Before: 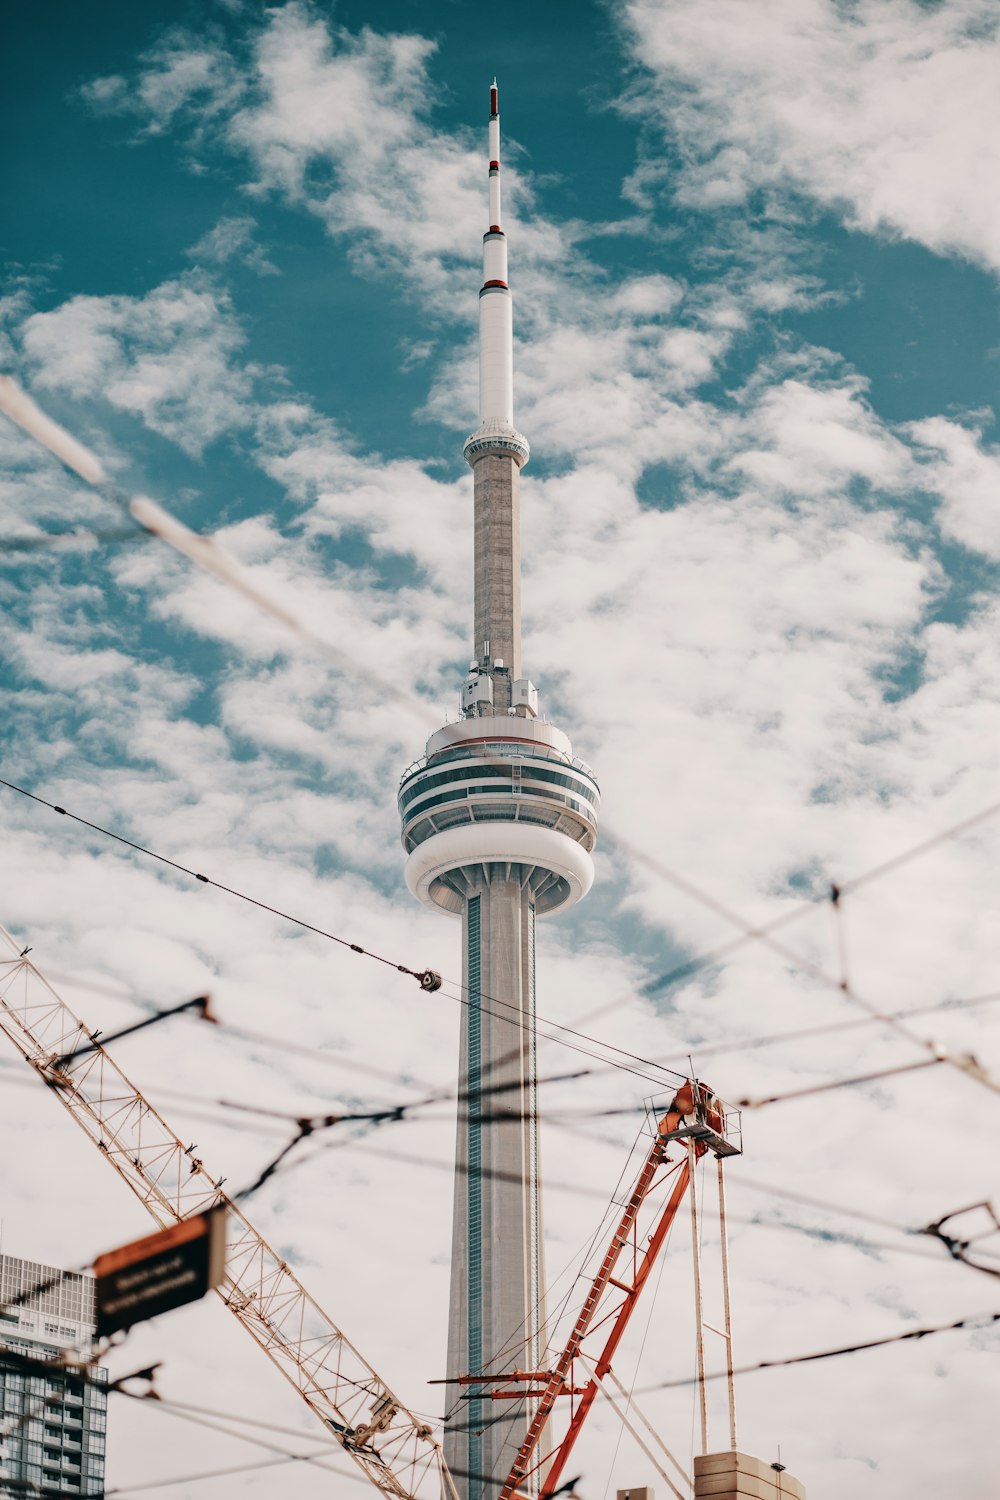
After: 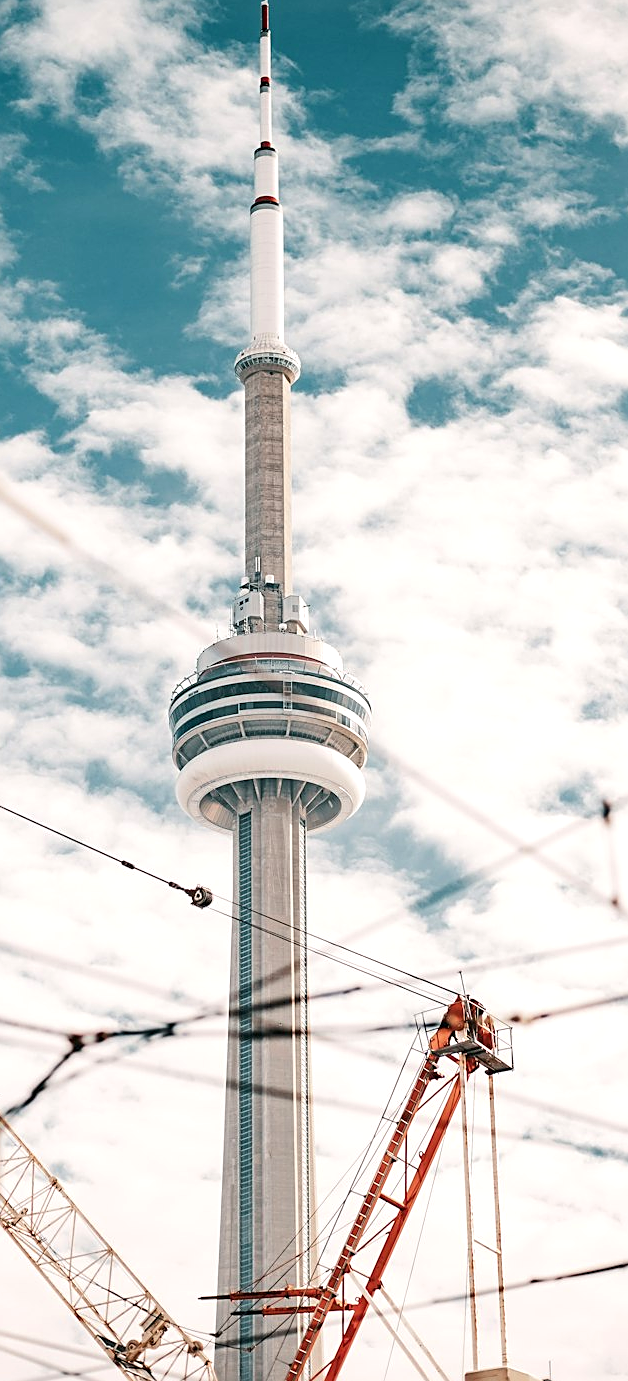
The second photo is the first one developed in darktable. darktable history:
sharpen: on, module defaults
exposure: black level correction 0.001, exposure 0.498 EV, compensate highlight preservation false
crop and rotate: left 22.924%, top 5.632%, right 14.179%, bottom 2.264%
